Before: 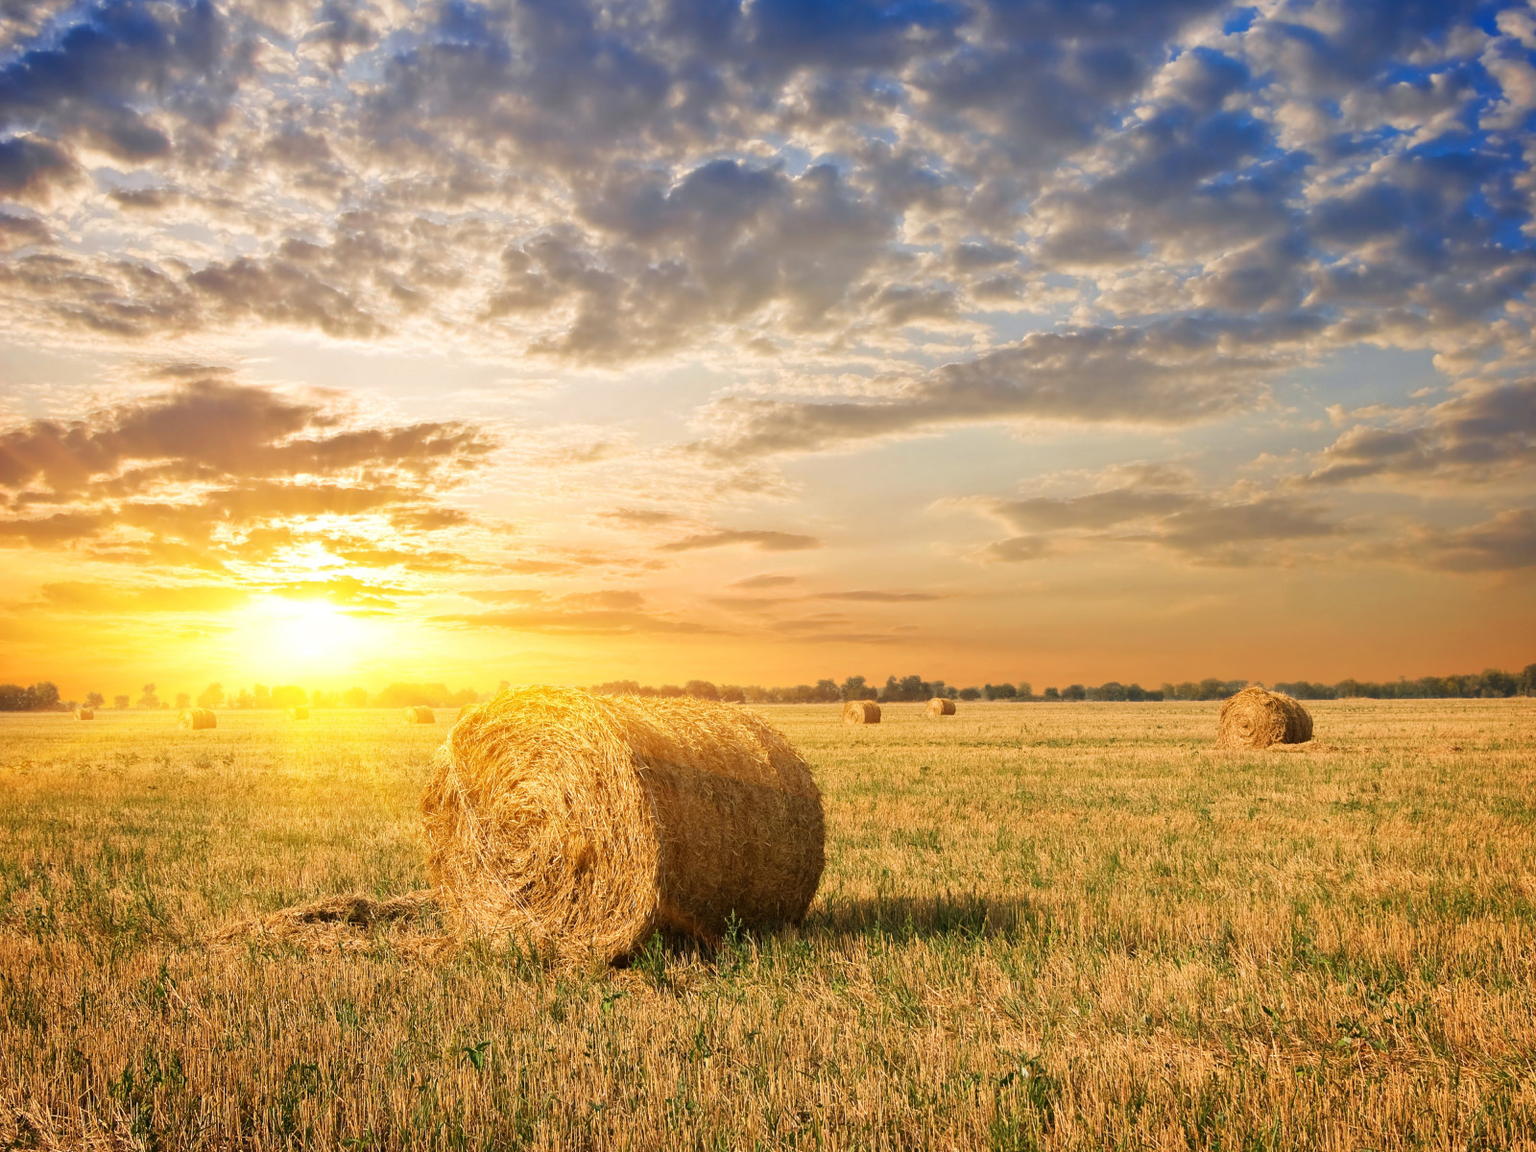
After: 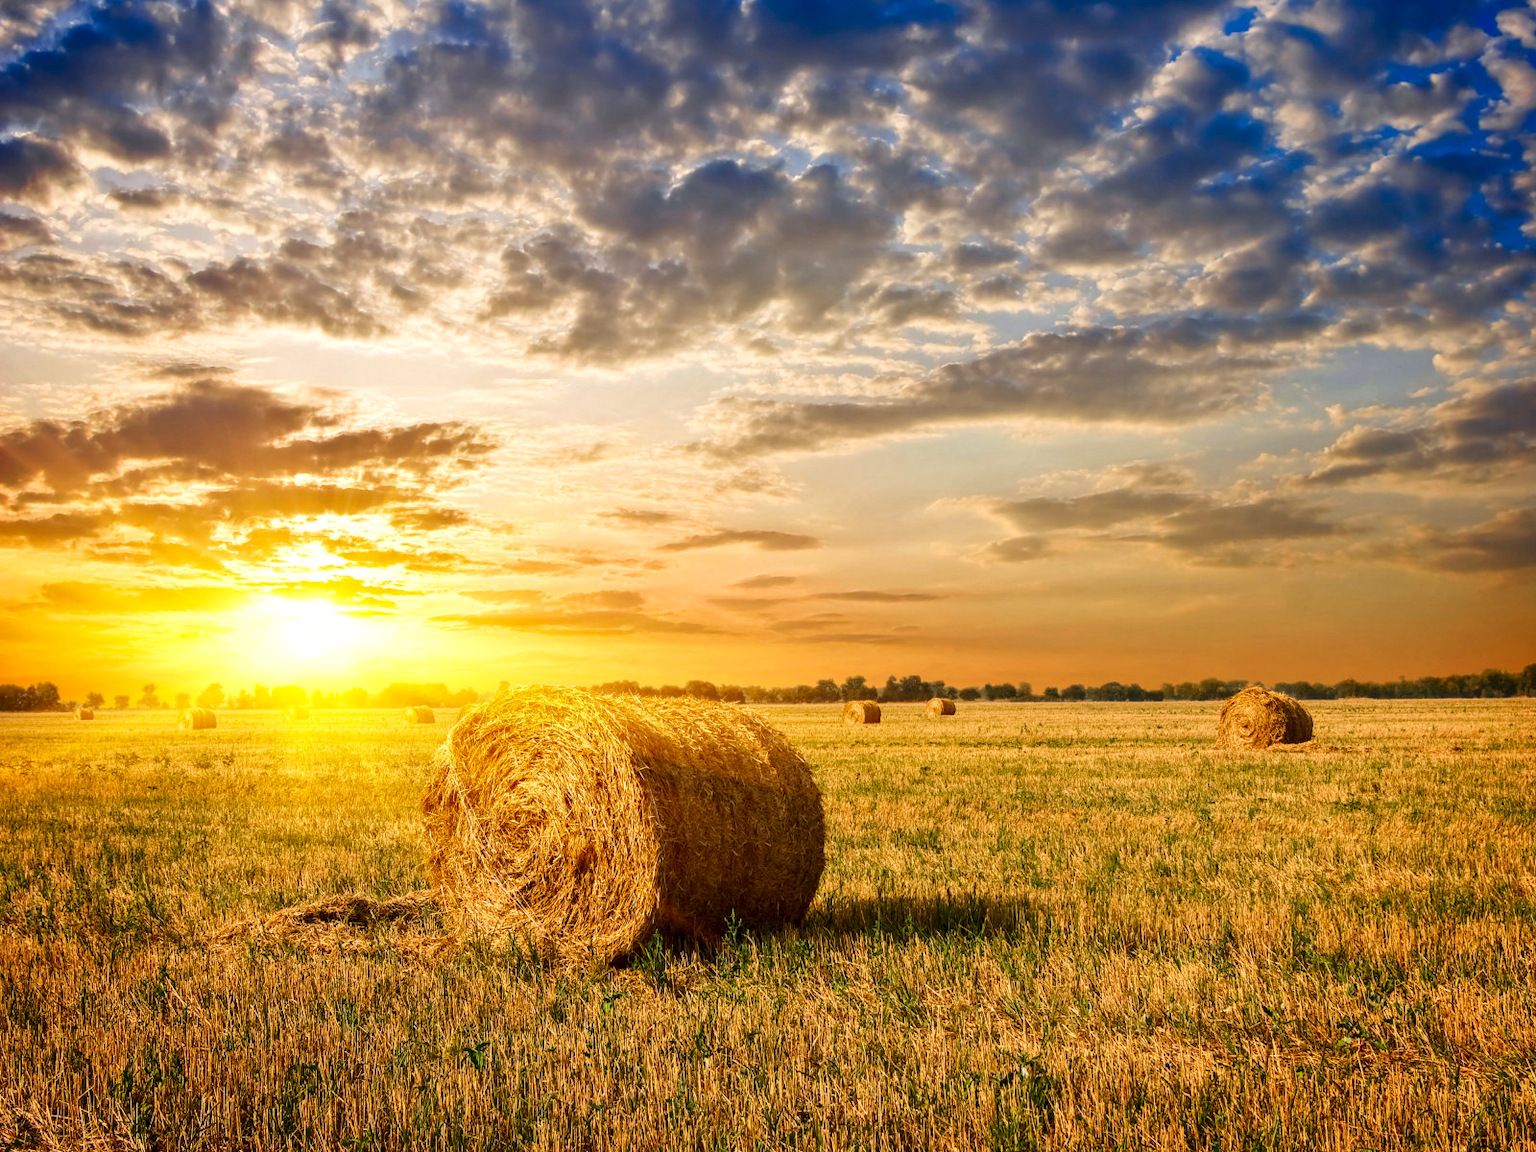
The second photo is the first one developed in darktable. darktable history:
contrast brightness saturation: contrast 0.124, brightness -0.118, saturation 0.201
local contrast: on, module defaults
